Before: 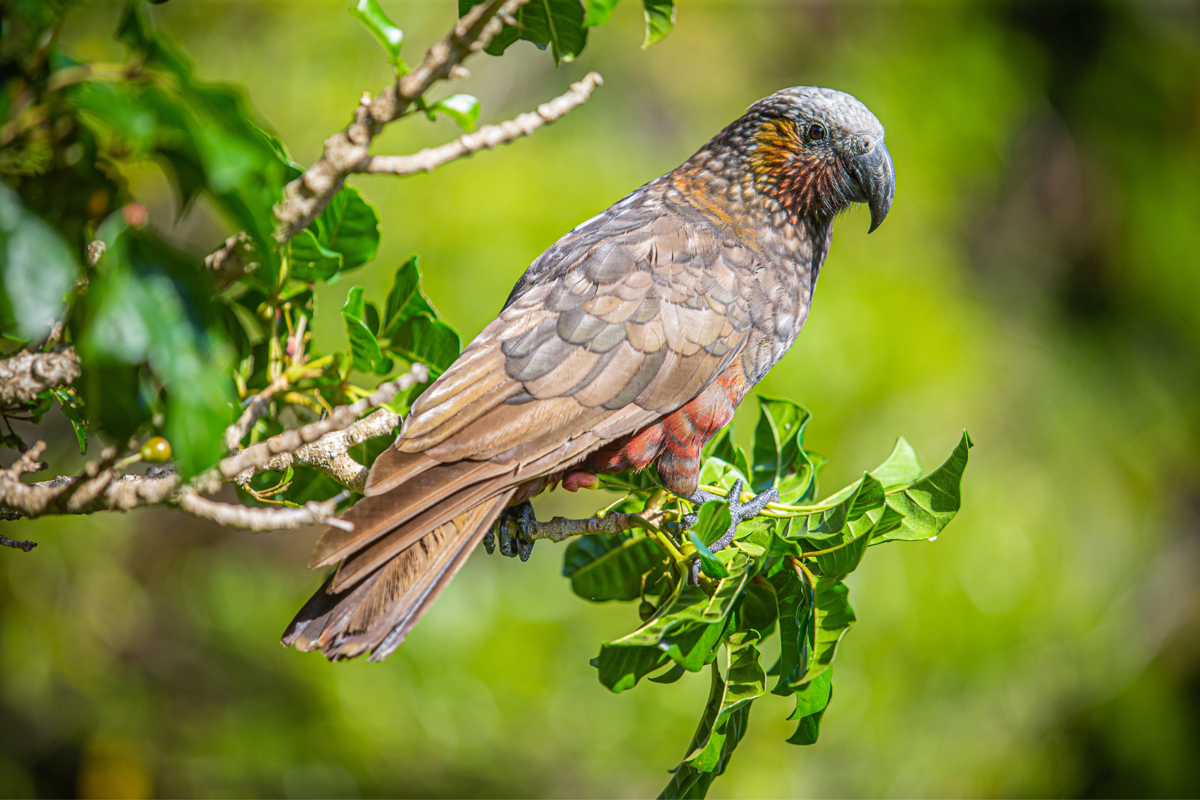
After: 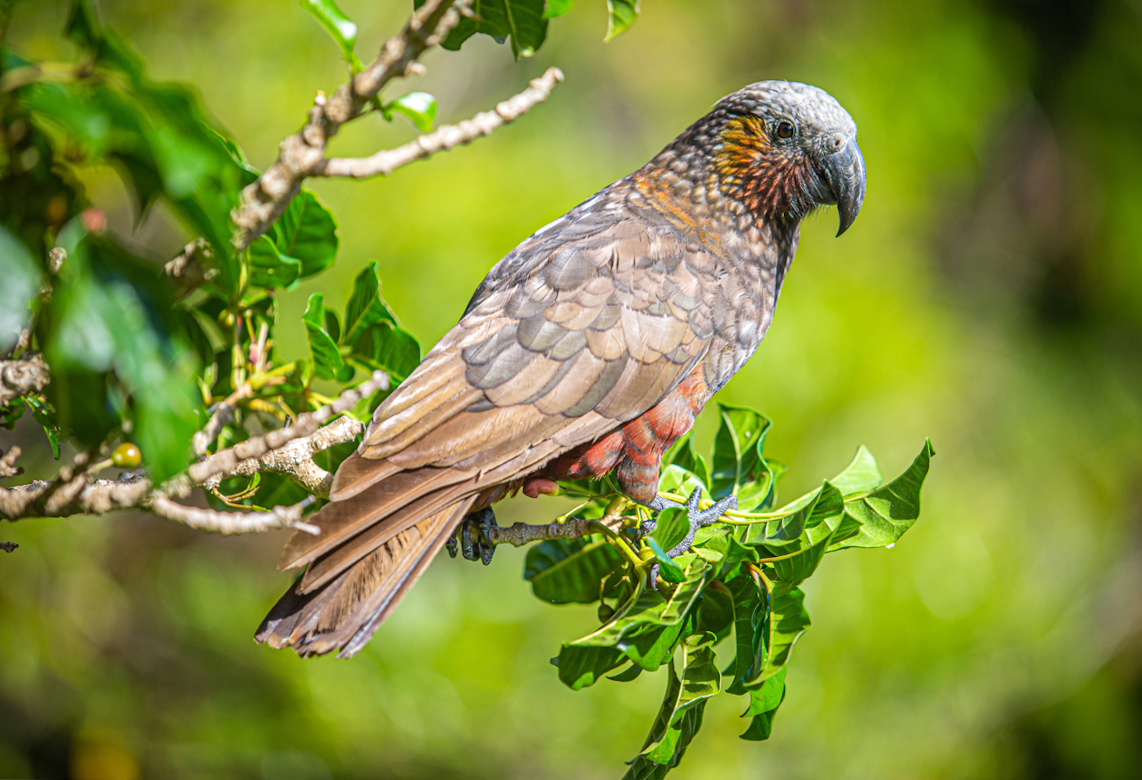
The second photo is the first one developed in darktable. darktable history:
rotate and perspective: rotation 0.074°, lens shift (vertical) 0.096, lens shift (horizontal) -0.041, crop left 0.043, crop right 0.952, crop top 0.024, crop bottom 0.979
exposure: exposure 0.127 EV, compensate highlight preservation false
